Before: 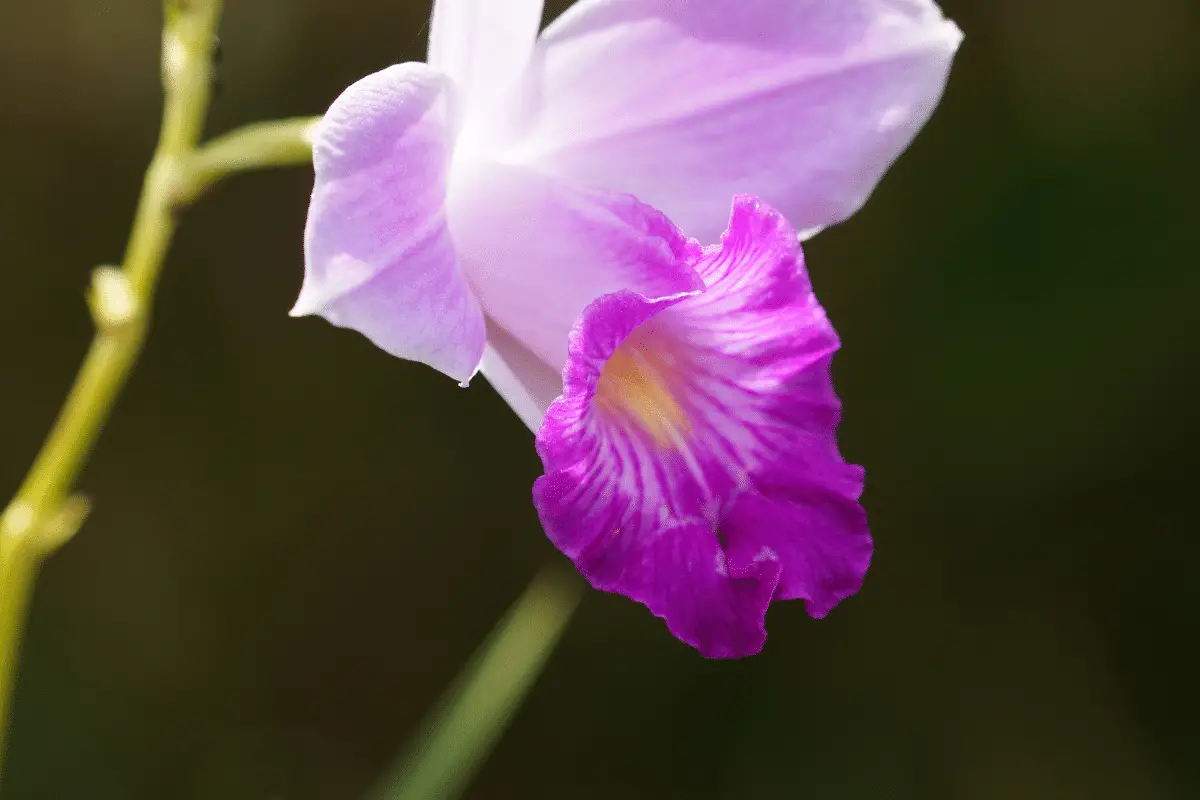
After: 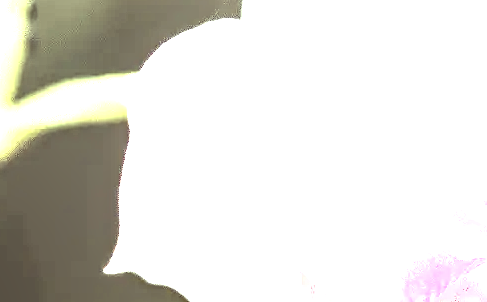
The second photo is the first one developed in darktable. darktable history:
exposure: black level correction 0, exposure 1.928 EV, compensate highlight preservation false
color correction: highlights a* -20.18, highlights b* 20.51, shadows a* 19.3, shadows b* -19.73, saturation 0.455
crop: left 15.48%, top 5.456%, right 43.911%, bottom 56.754%
local contrast: on, module defaults
tone equalizer: -8 EV -0.784 EV, -7 EV -0.665 EV, -6 EV -0.631 EV, -5 EV -0.385 EV, -3 EV 0.392 EV, -2 EV 0.6 EV, -1 EV 0.675 EV, +0 EV 0.763 EV, edges refinement/feathering 500, mask exposure compensation -1.57 EV, preserve details no
haze removal: compatibility mode true, adaptive false
